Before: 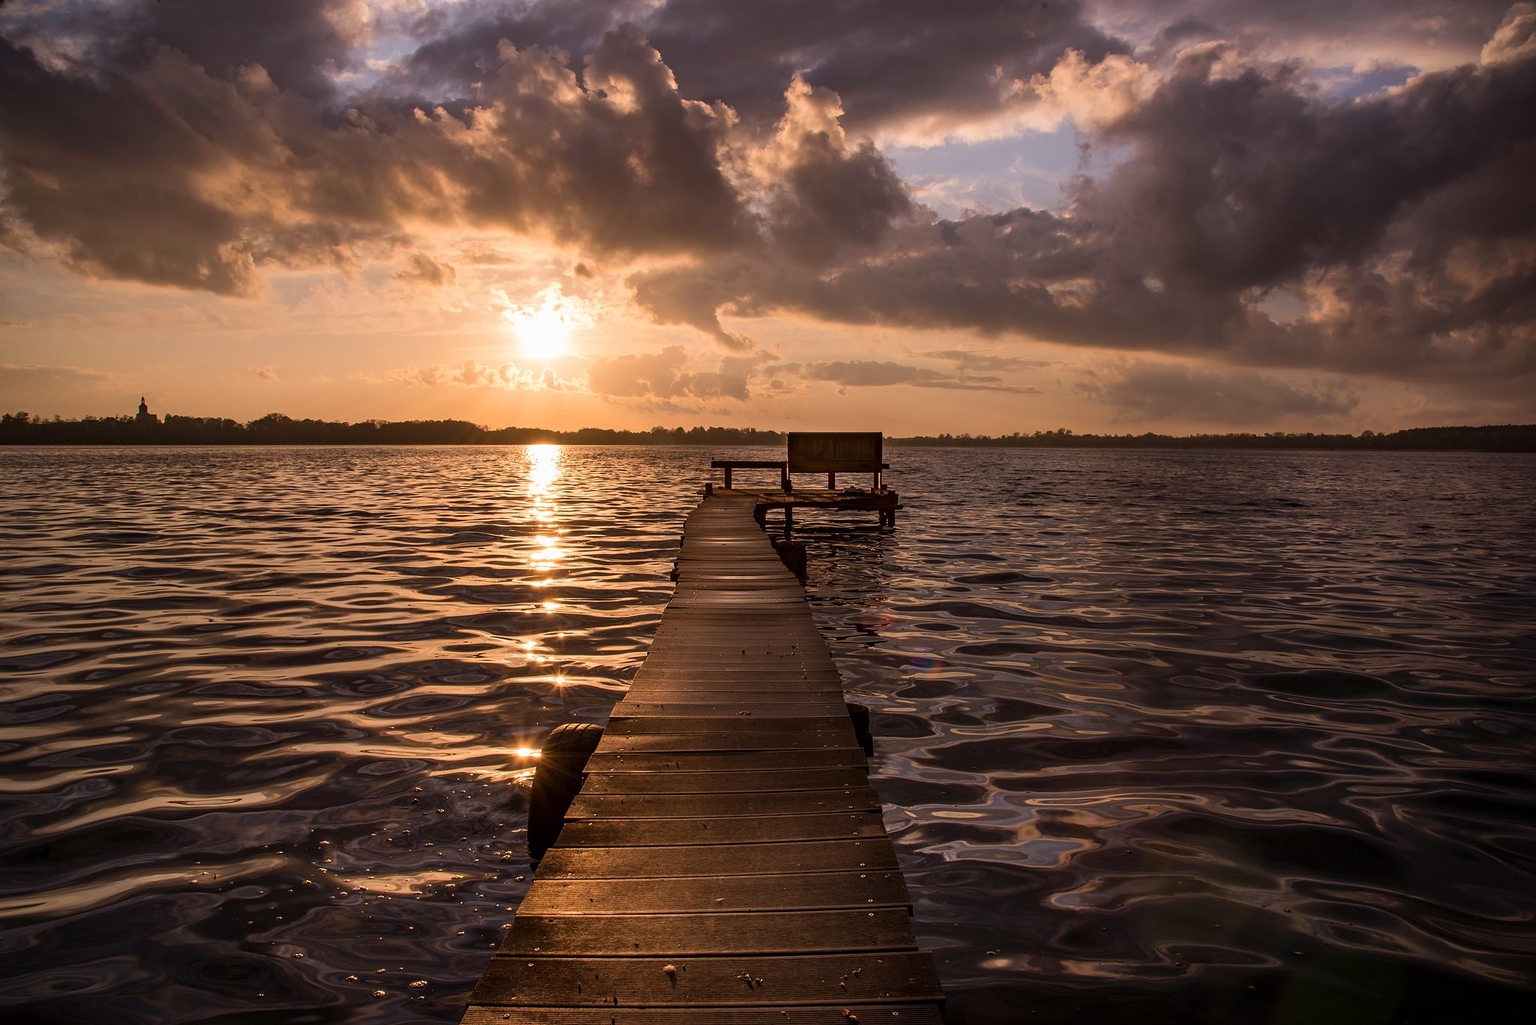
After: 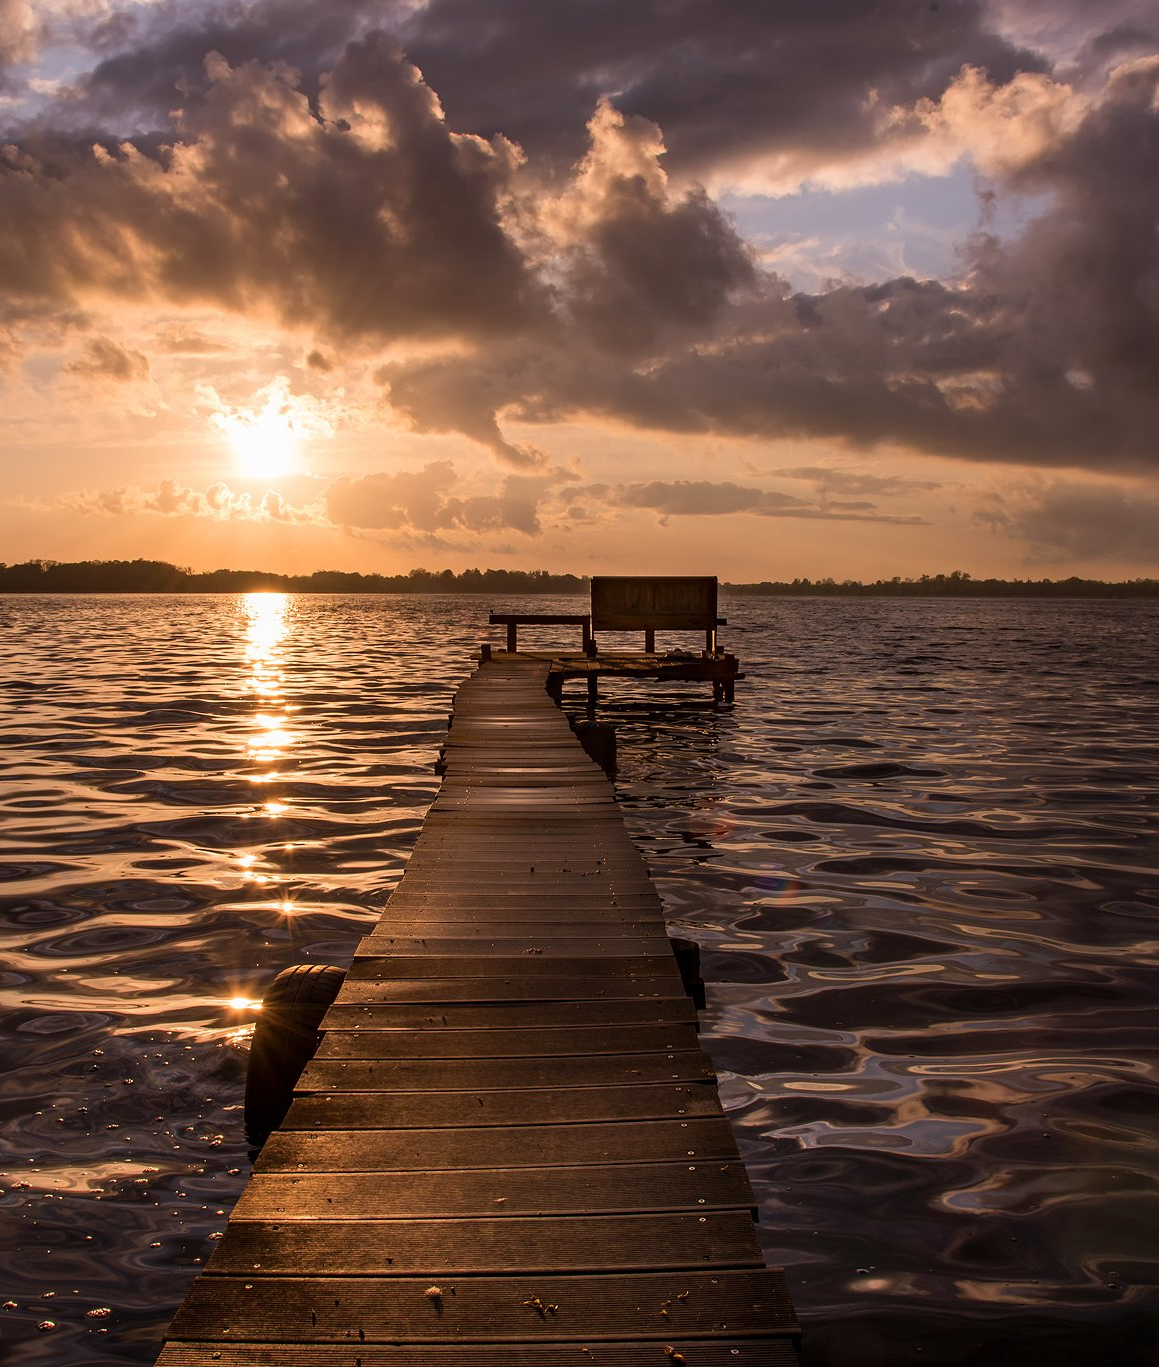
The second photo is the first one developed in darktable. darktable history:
crop and rotate: left 22.414%, right 20.968%
